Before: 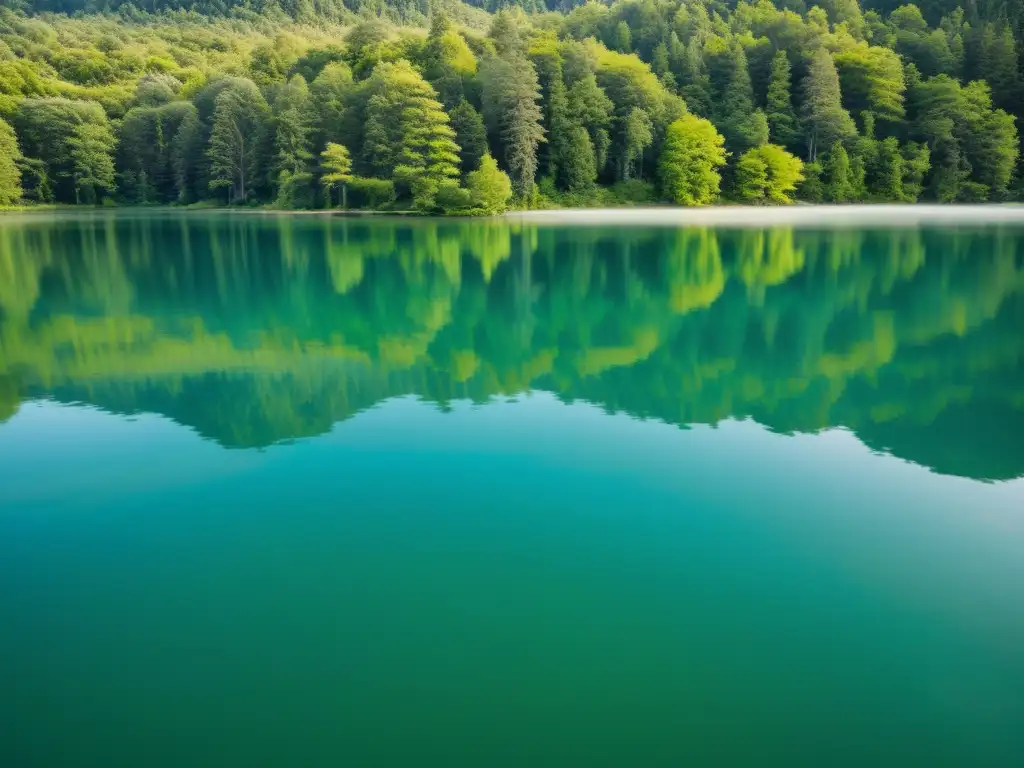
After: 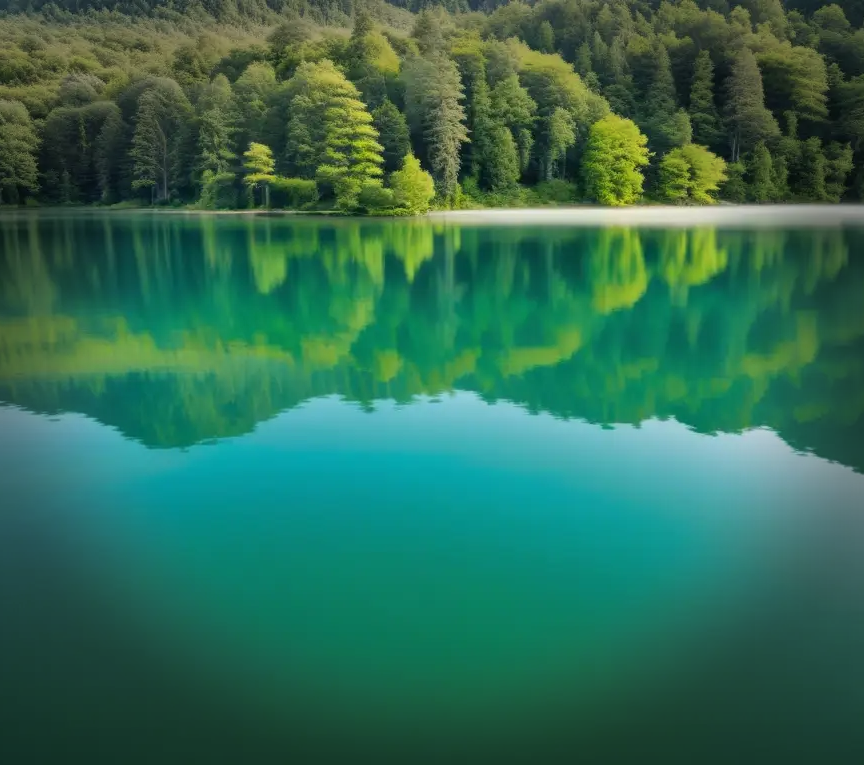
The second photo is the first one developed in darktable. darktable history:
vignetting: fall-off start 66.7%, fall-off radius 39.74%, brightness -0.576, saturation -0.258, automatic ratio true, width/height ratio 0.671, dithering 16-bit output
crop: left 7.598%, right 7.873%
